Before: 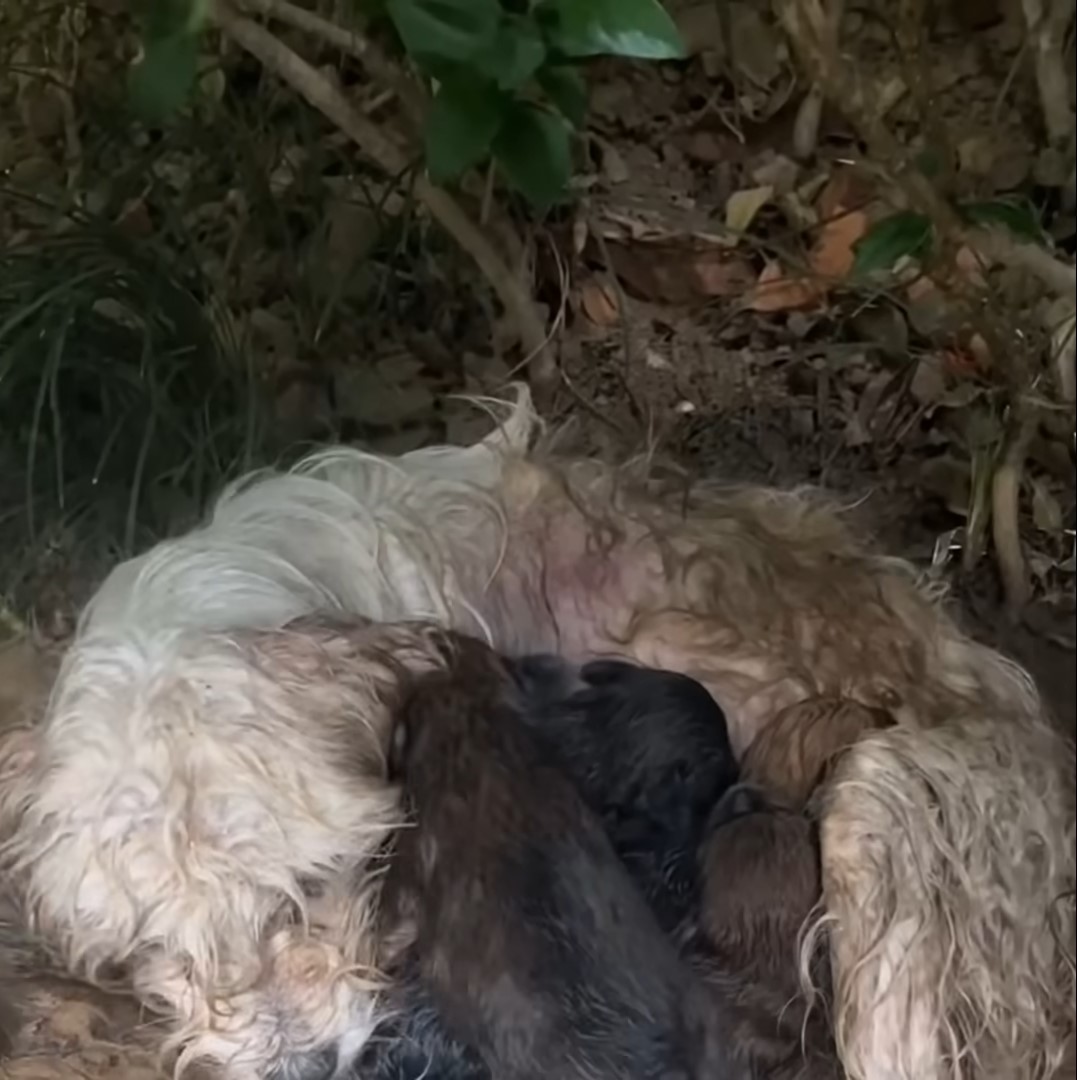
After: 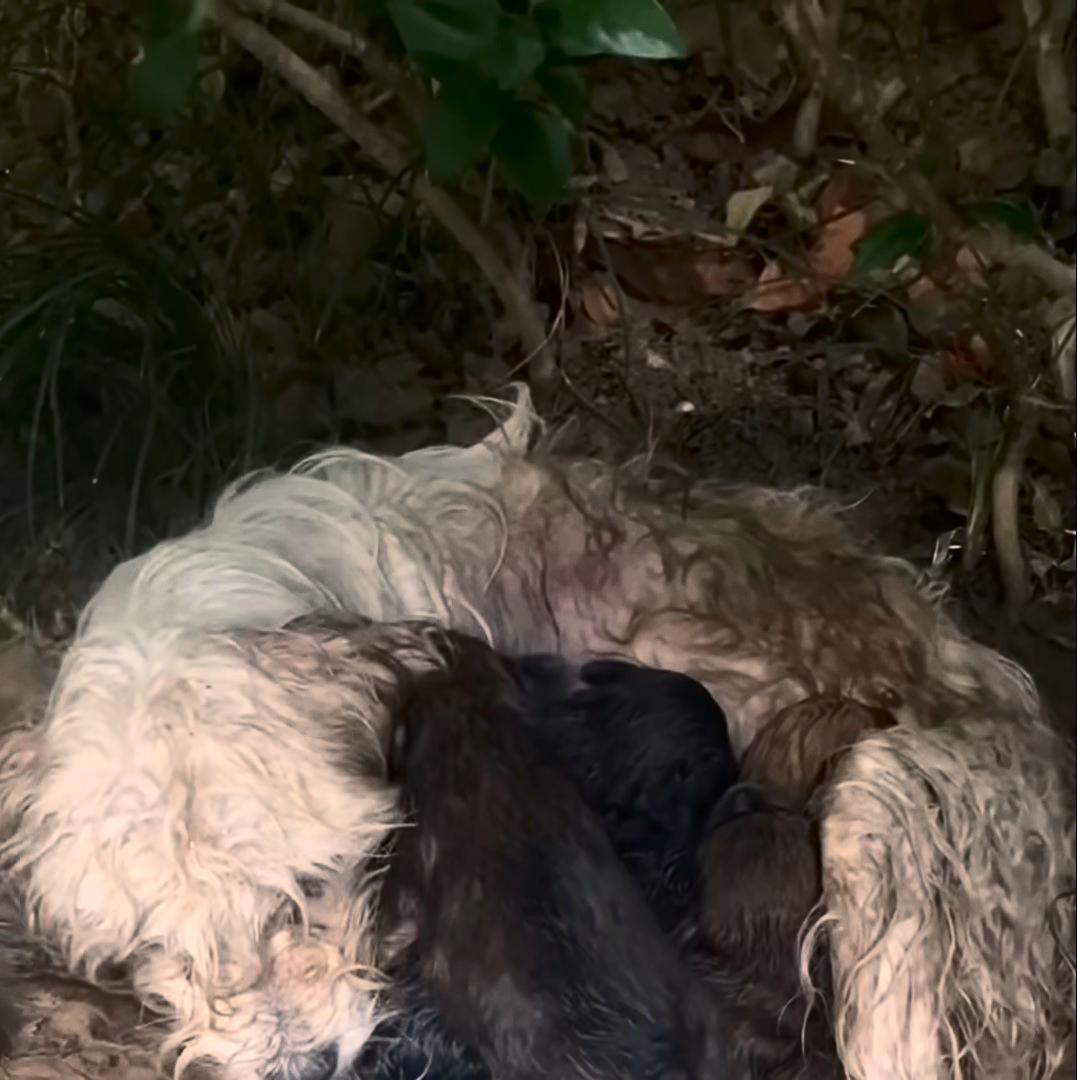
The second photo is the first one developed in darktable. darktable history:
contrast brightness saturation: contrast 0.261, brightness 0.022, saturation 0.857
exposure: black level correction 0, compensate highlight preservation false
color balance rgb: highlights gain › chroma 3.674%, highlights gain › hue 59.6°, perceptual saturation grading › global saturation -28.963%, perceptual saturation grading › highlights -20.709%, perceptual saturation grading › mid-tones -23.559%, perceptual saturation grading › shadows -24.766%, global vibrance 20%
